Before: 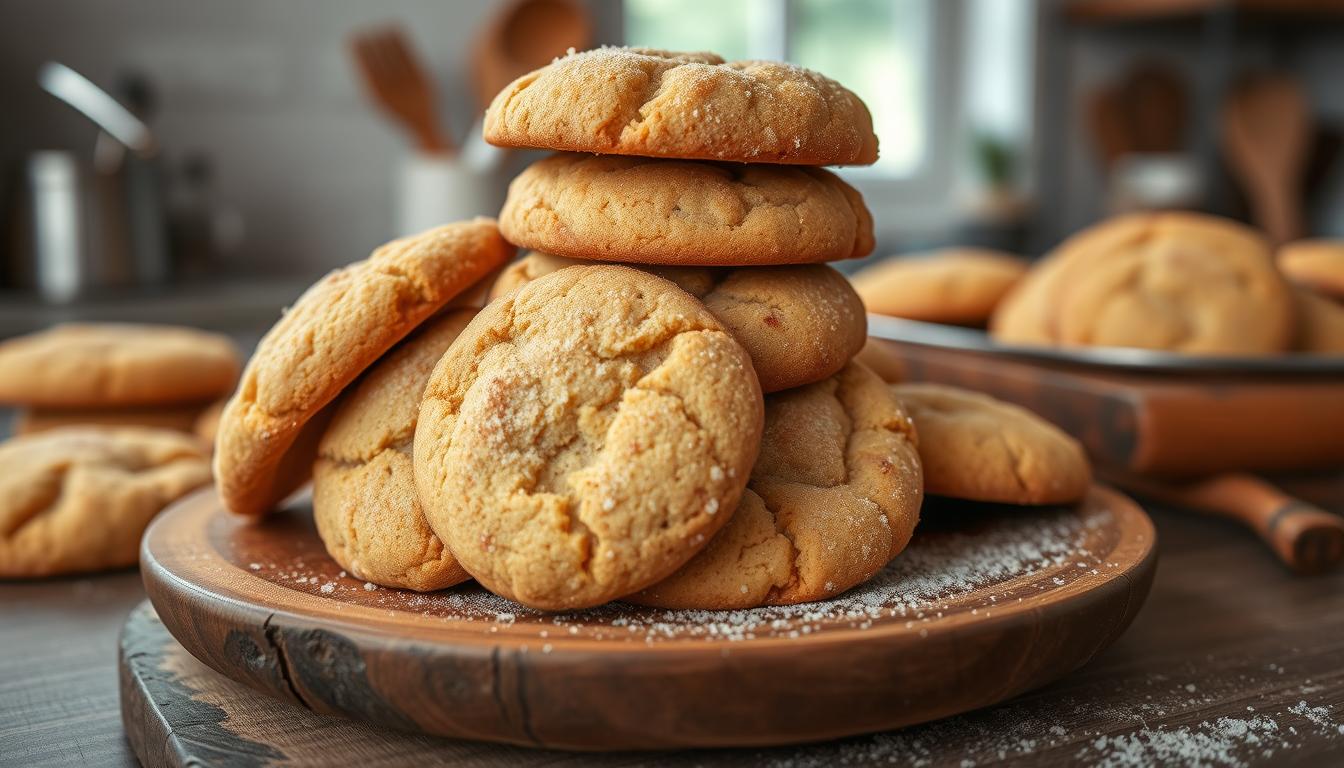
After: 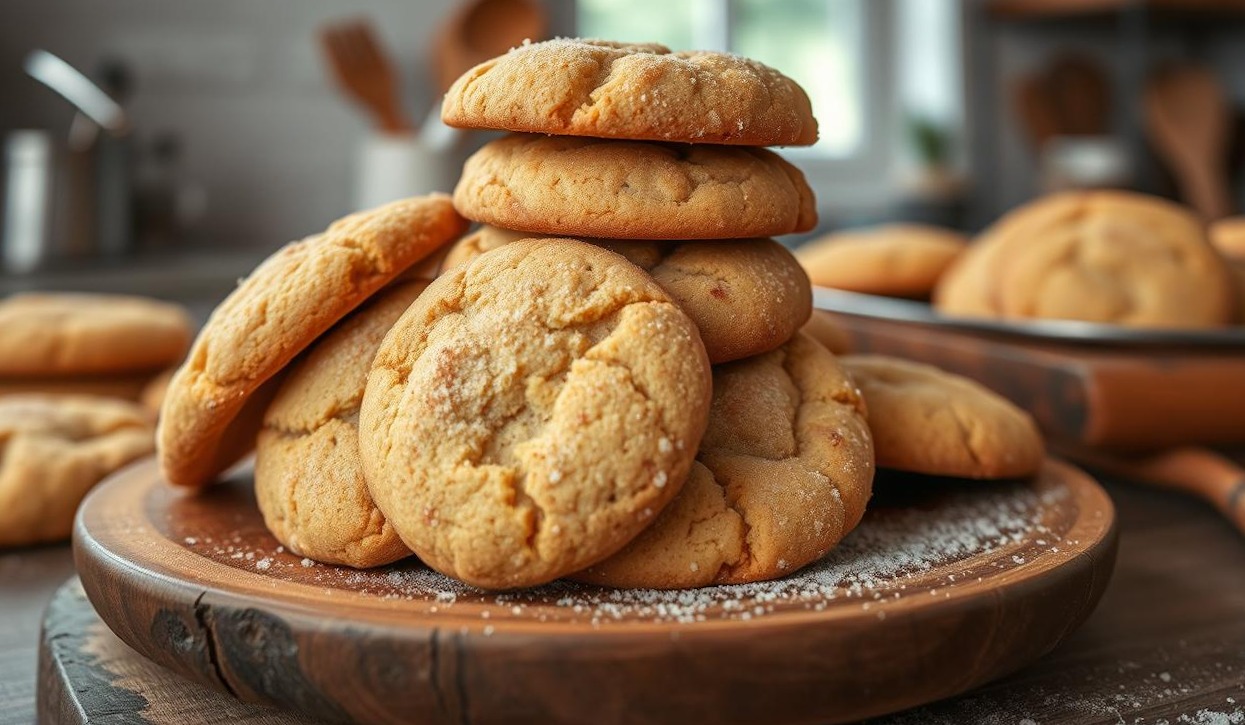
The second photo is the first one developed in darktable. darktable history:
rotate and perspective: rotation 0.215°, lens shift (vertical) -0.139, crop left 0.069, crop right 0.939, crop top 0.002, crop bottom 0.996
crop: top 0.448%, right 0.264%, bottom 5.045%
